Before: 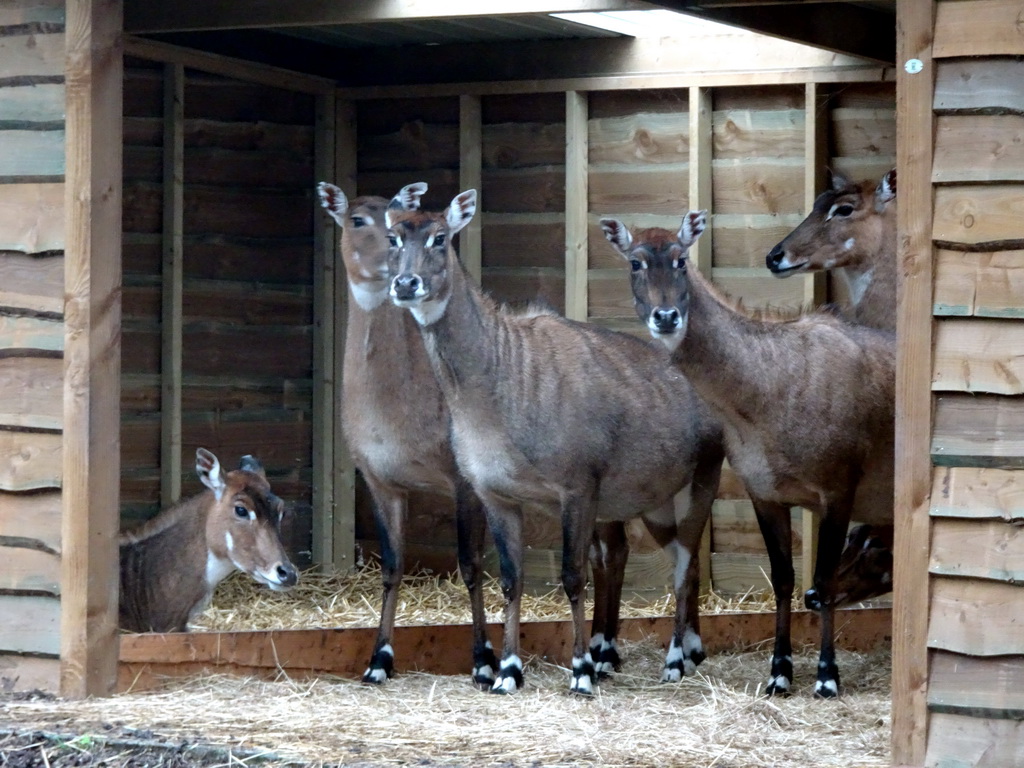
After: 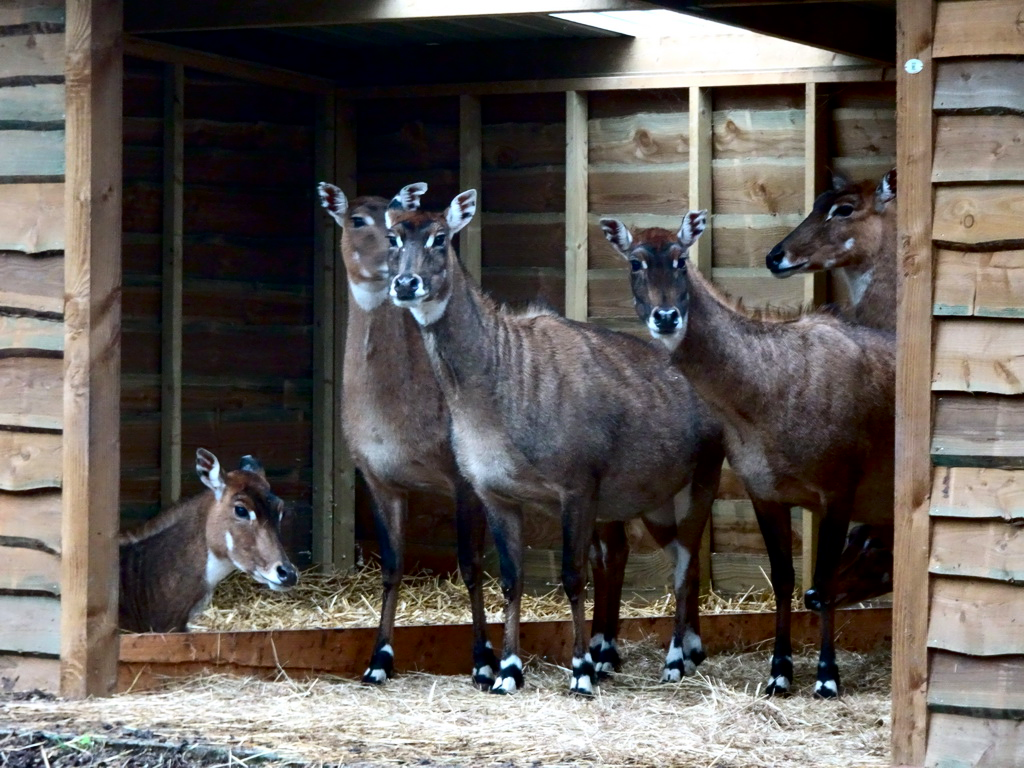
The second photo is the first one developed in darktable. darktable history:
contrast brightness saturation: contrast 0.195, brightness -0.113, saturation 0.206
